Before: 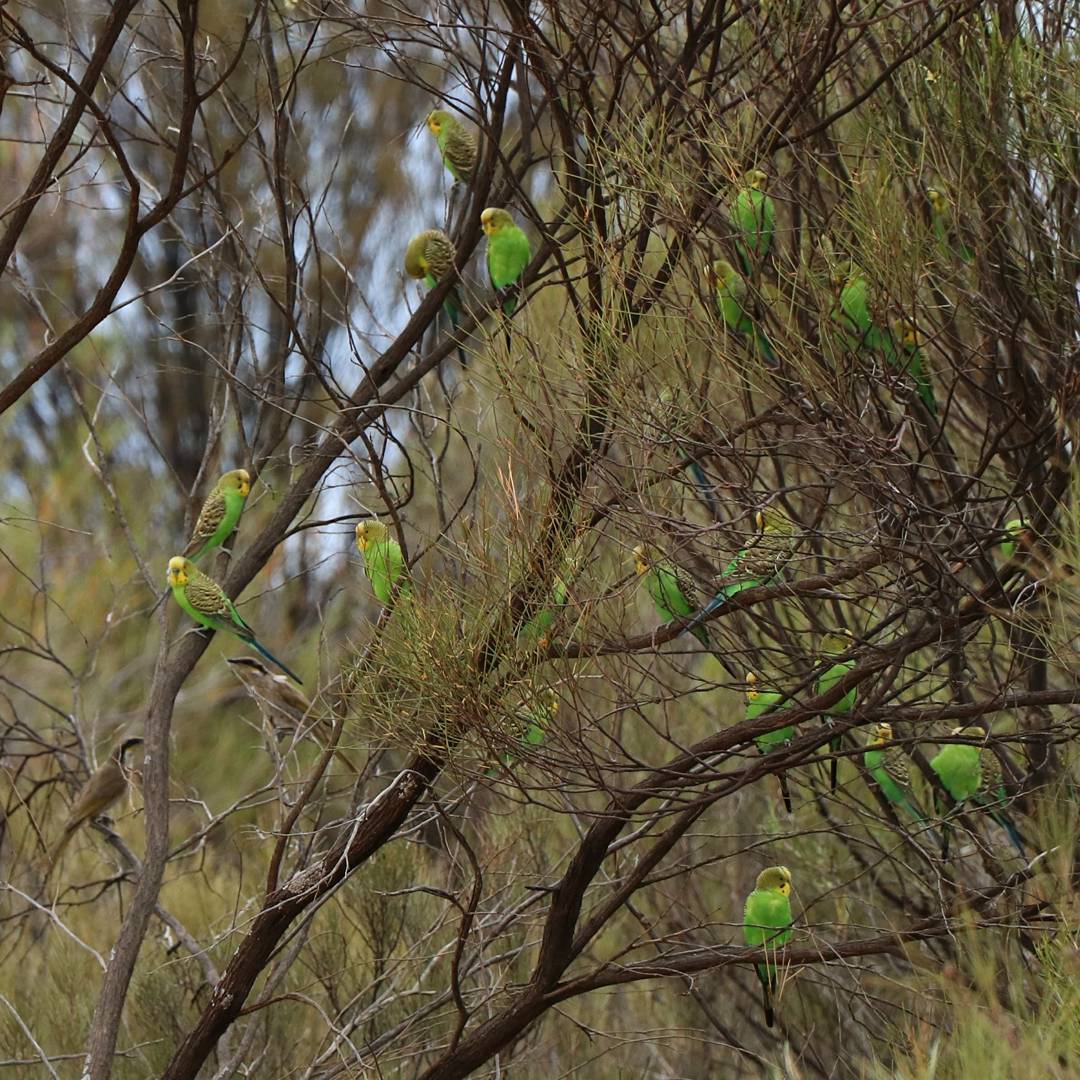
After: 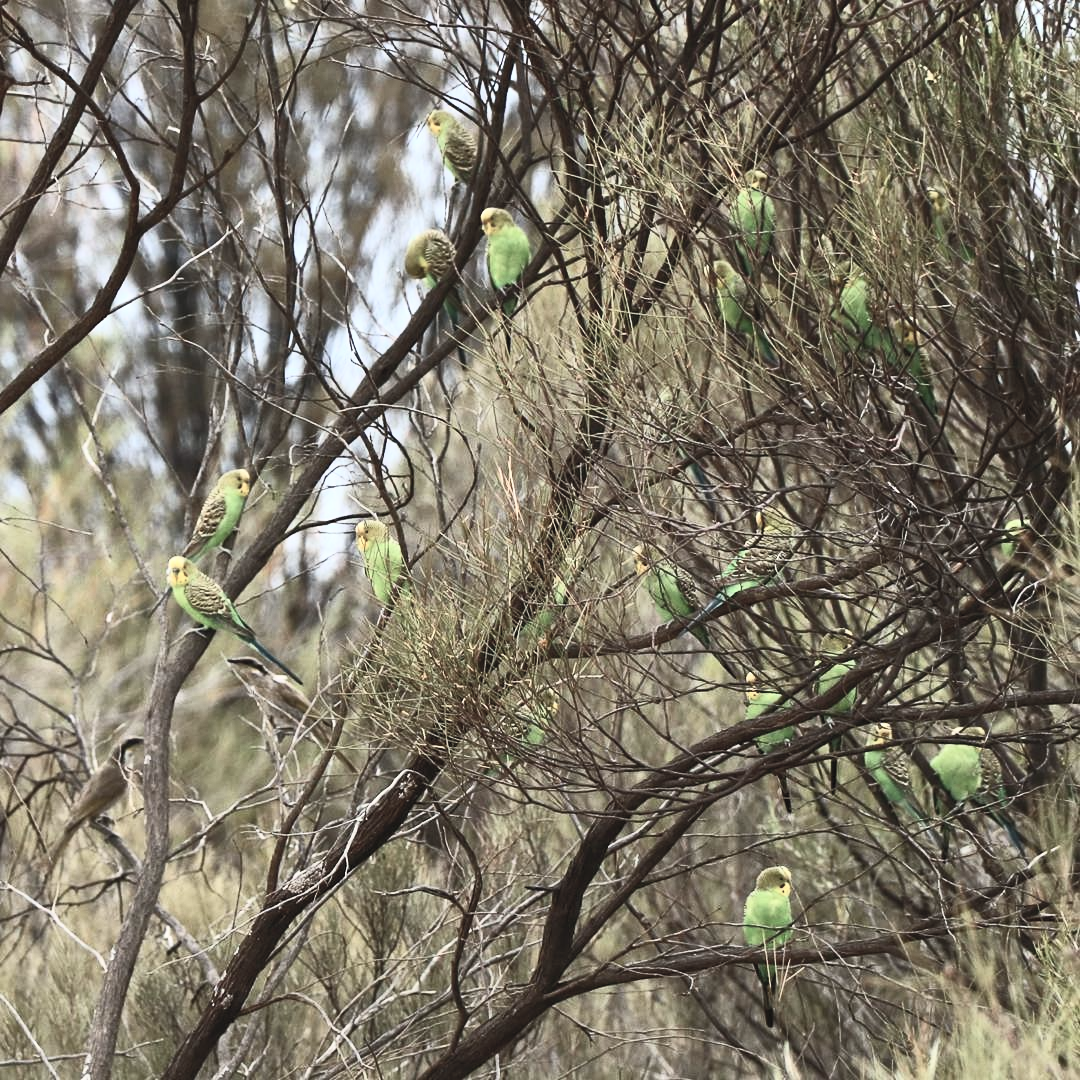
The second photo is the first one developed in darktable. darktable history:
contrast brightness saturation: contrast 0.559, brightness 0.578, saturation -0.346
tone equalizer: on, module defaults
